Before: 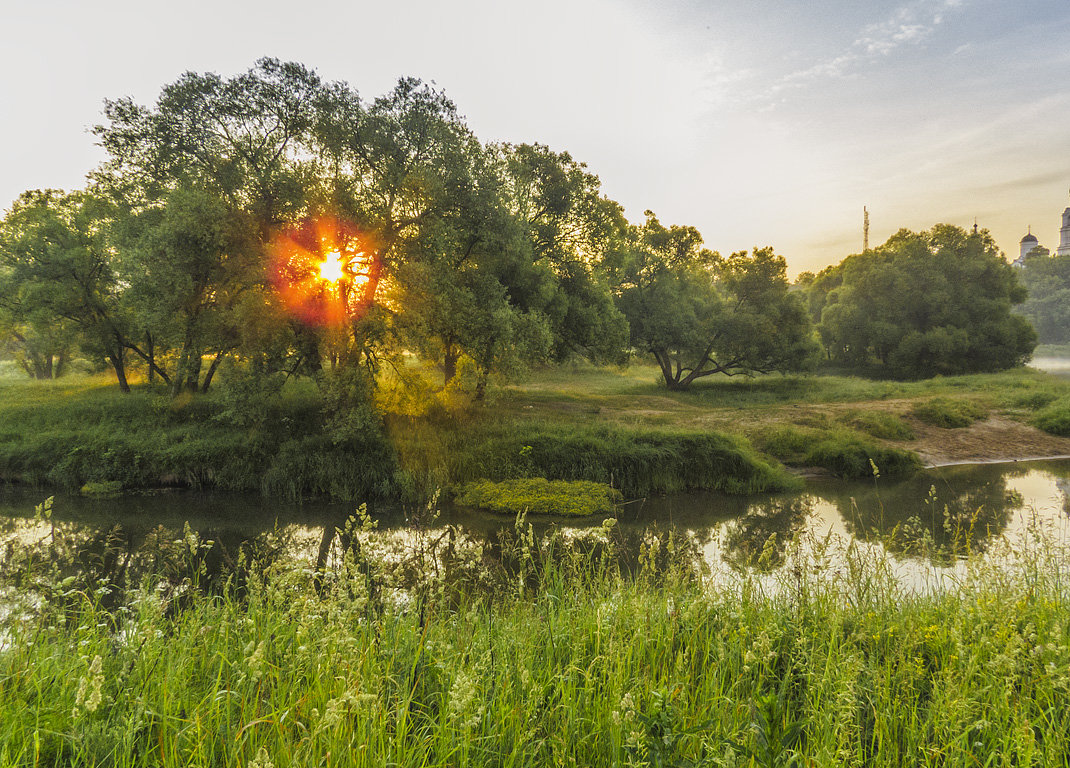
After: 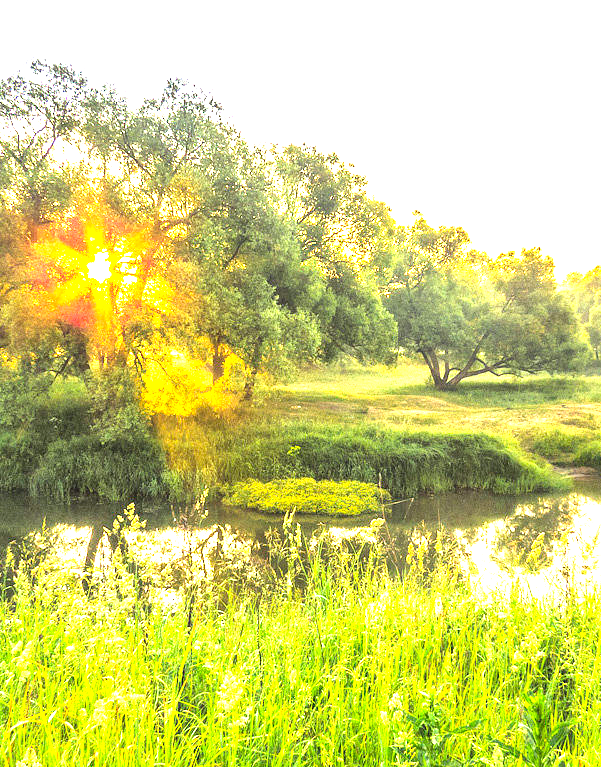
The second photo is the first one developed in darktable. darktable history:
crop: left 21.765%, right 22.055%, bottom 0%
exposure: black level correction 0, exposure 2.427 EV, compensate highlight preservation false
